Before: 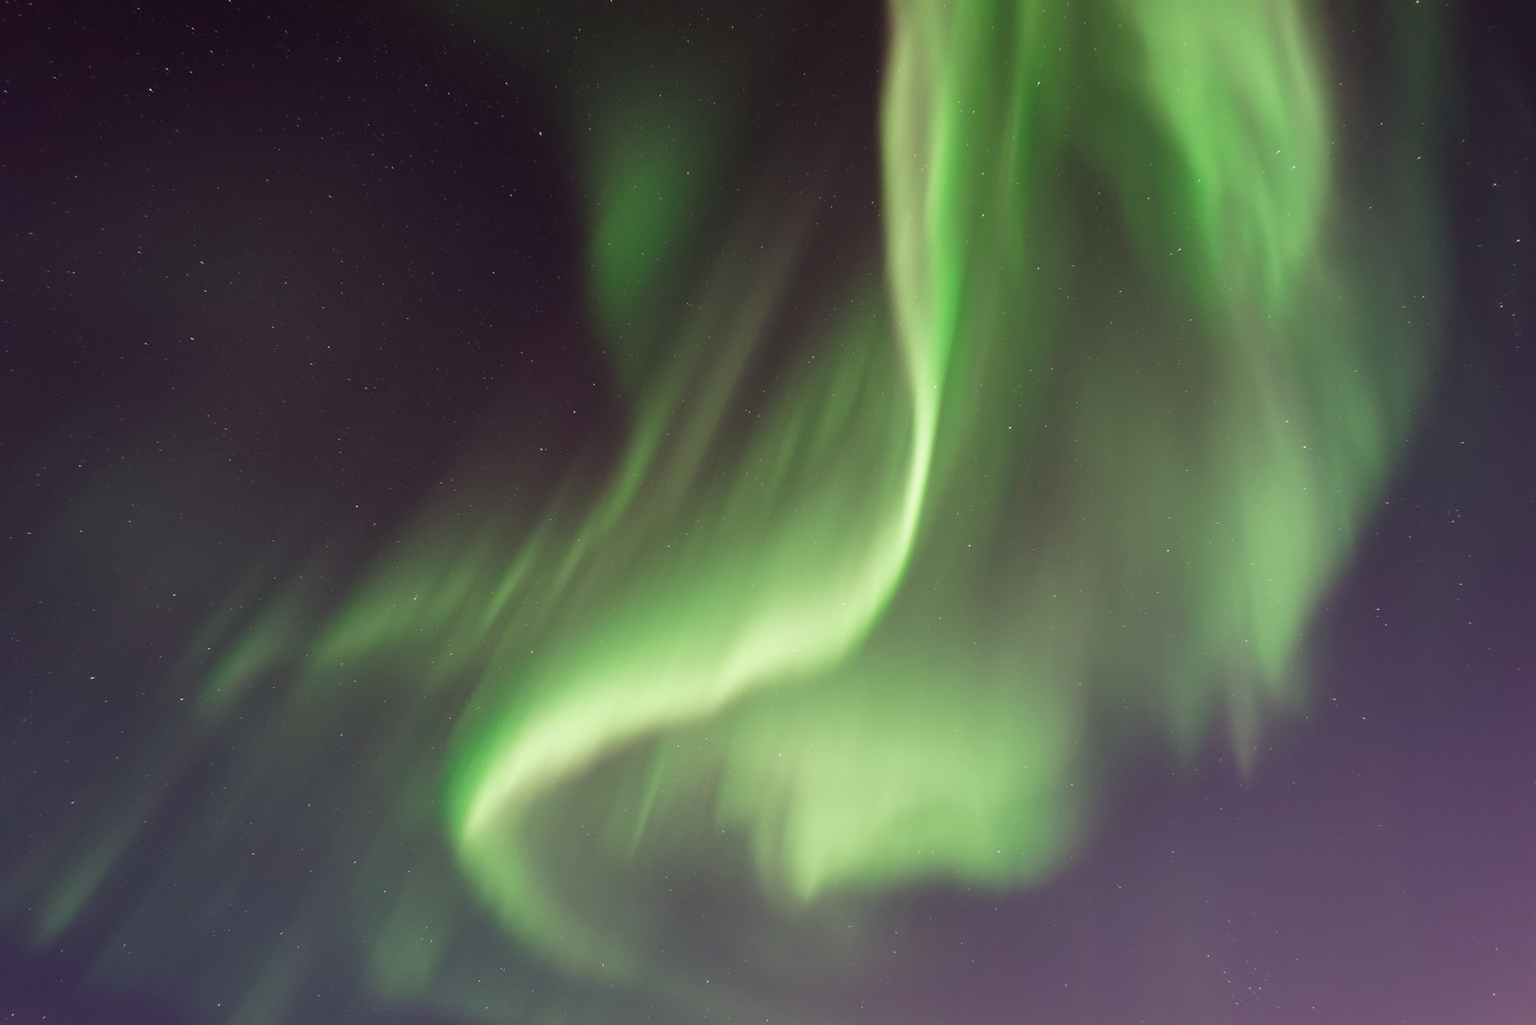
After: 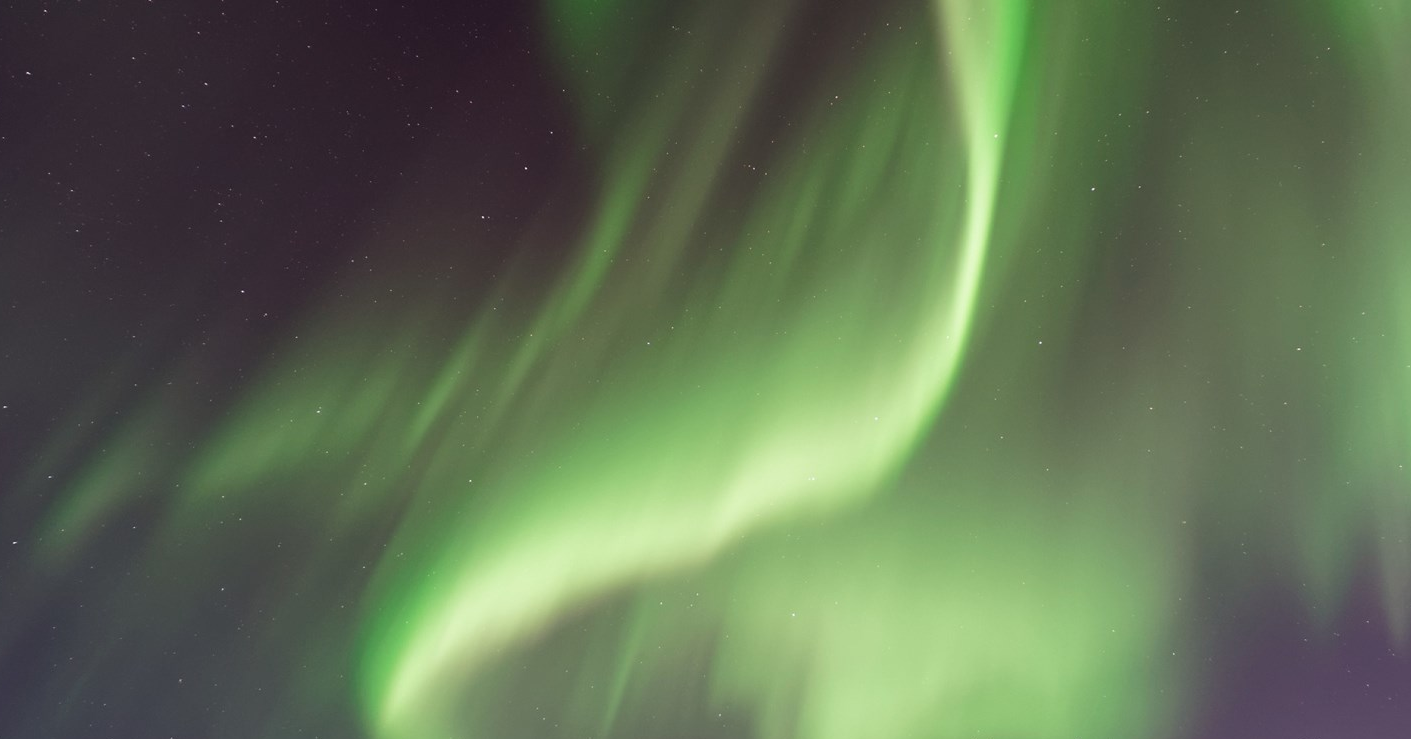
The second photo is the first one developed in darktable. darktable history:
crop: left 11.123%, top 27.61%, right 18.3%, bottom 17.034%
rotate and perspective: crop left 0, crop top 0
